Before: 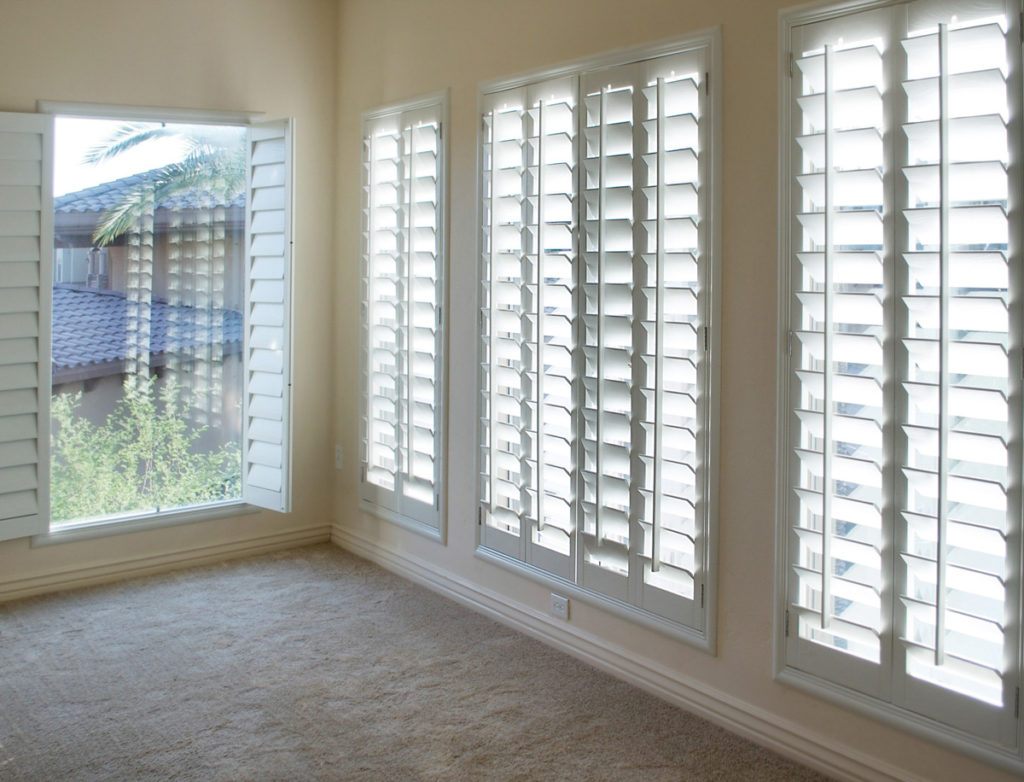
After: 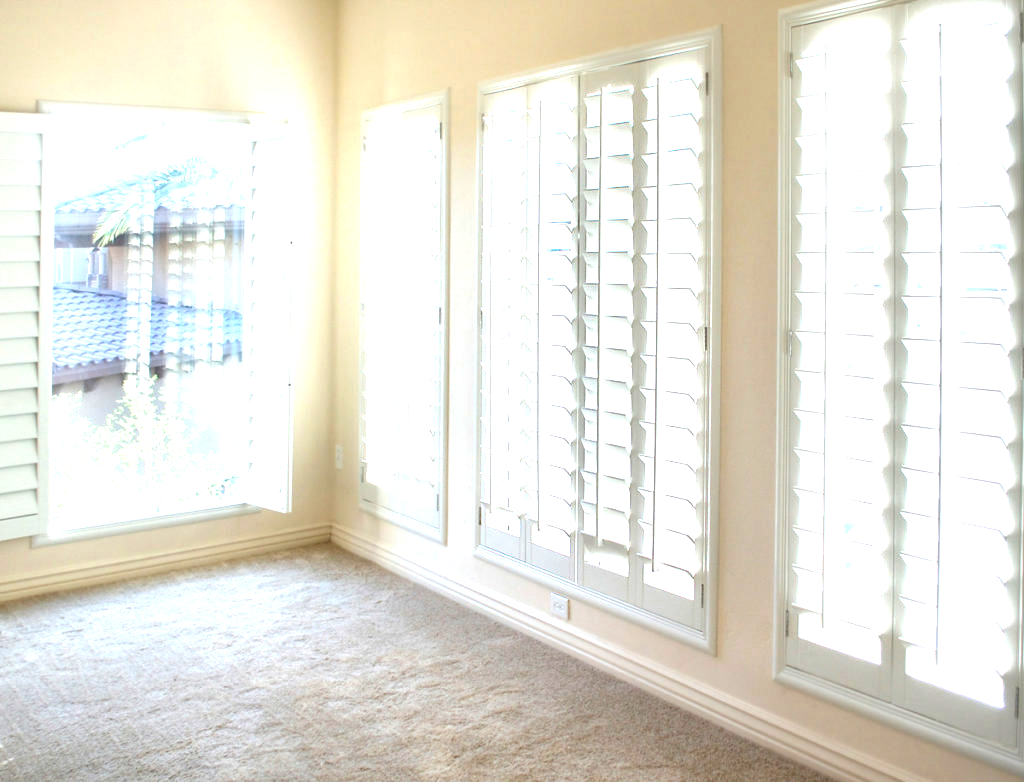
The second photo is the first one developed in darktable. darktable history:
exposure: black level correction 0, exposure 1.625 EV, compensate exposure bias true, compensate highlight preservation false
color correction: highlights a* -0.137, highlights b* 0.137
